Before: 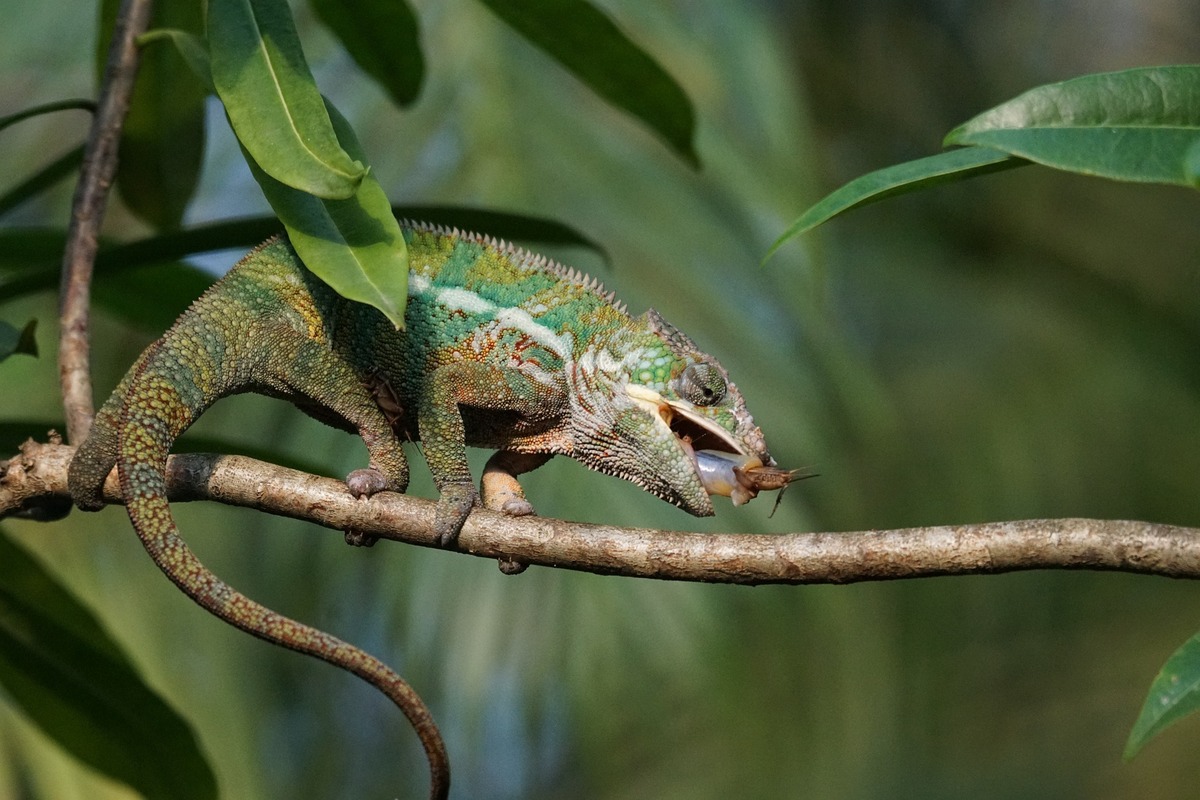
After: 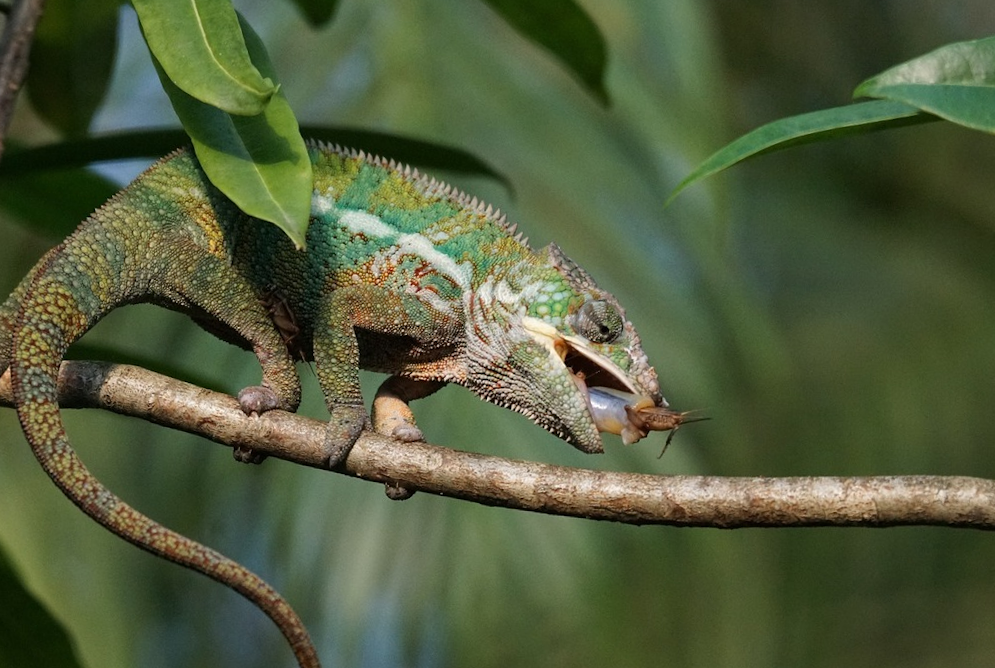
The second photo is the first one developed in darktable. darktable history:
crop and rotate: angle -3.32°, left 5.225%, top 5.208%, right 4.792%, bottom 4.174%
